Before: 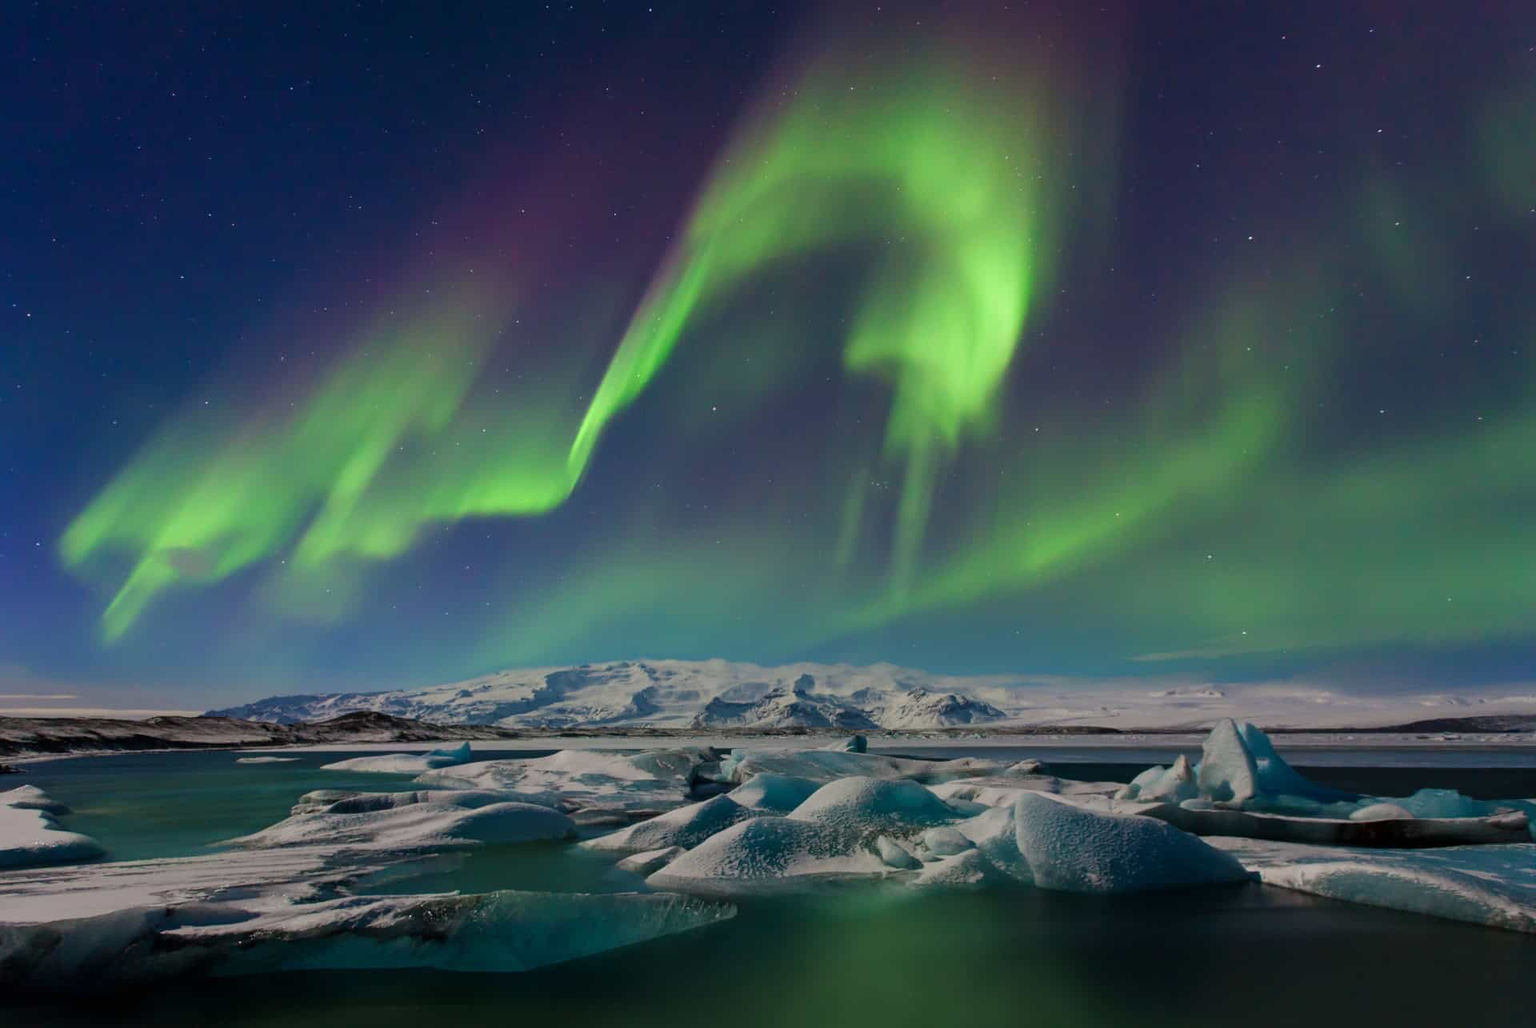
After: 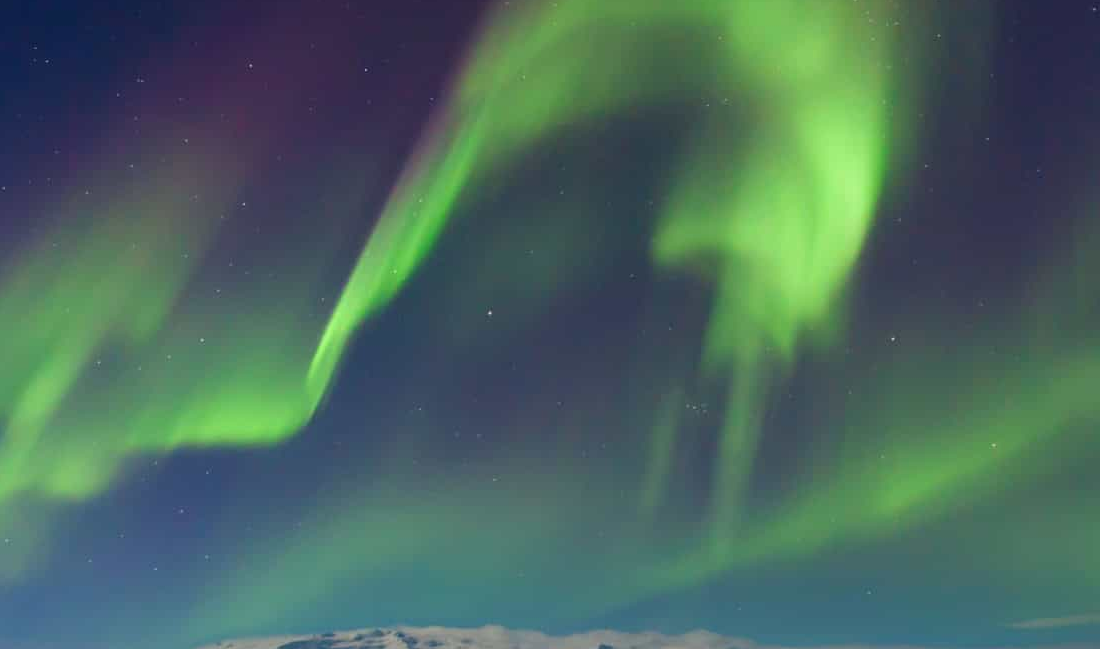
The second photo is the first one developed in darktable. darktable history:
crop: left 21%, top 15.419%, right 21.665%, bottom 34.014%
